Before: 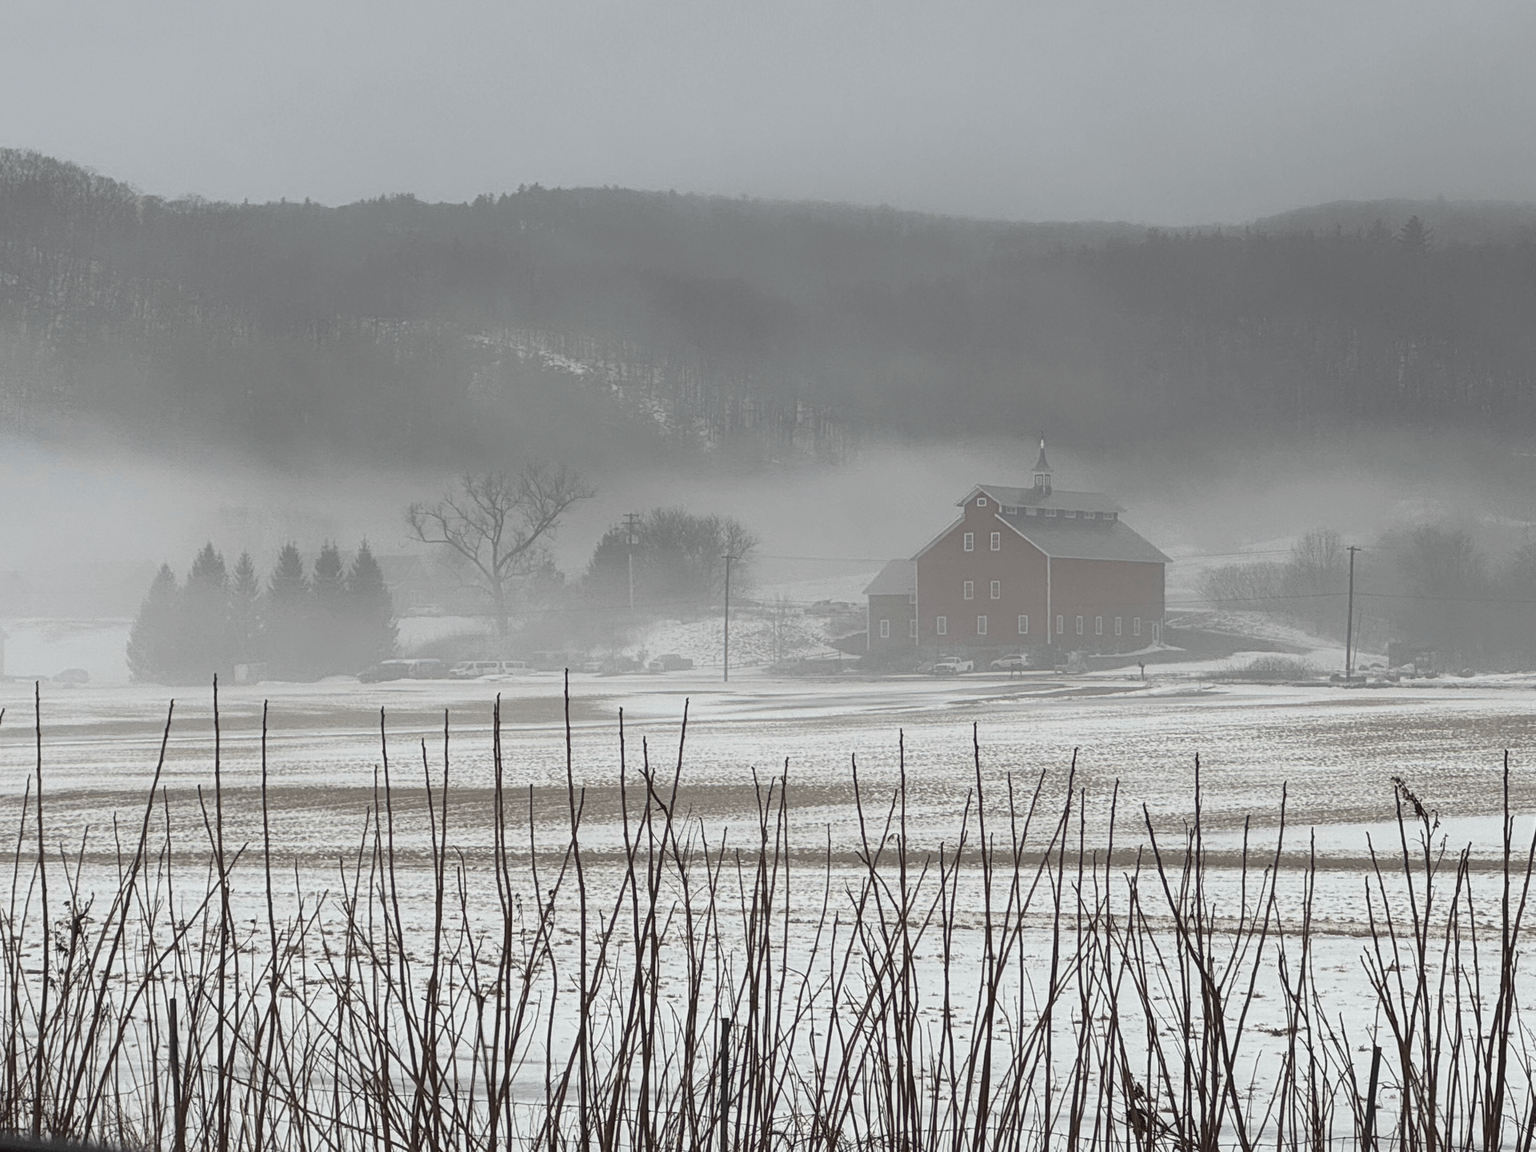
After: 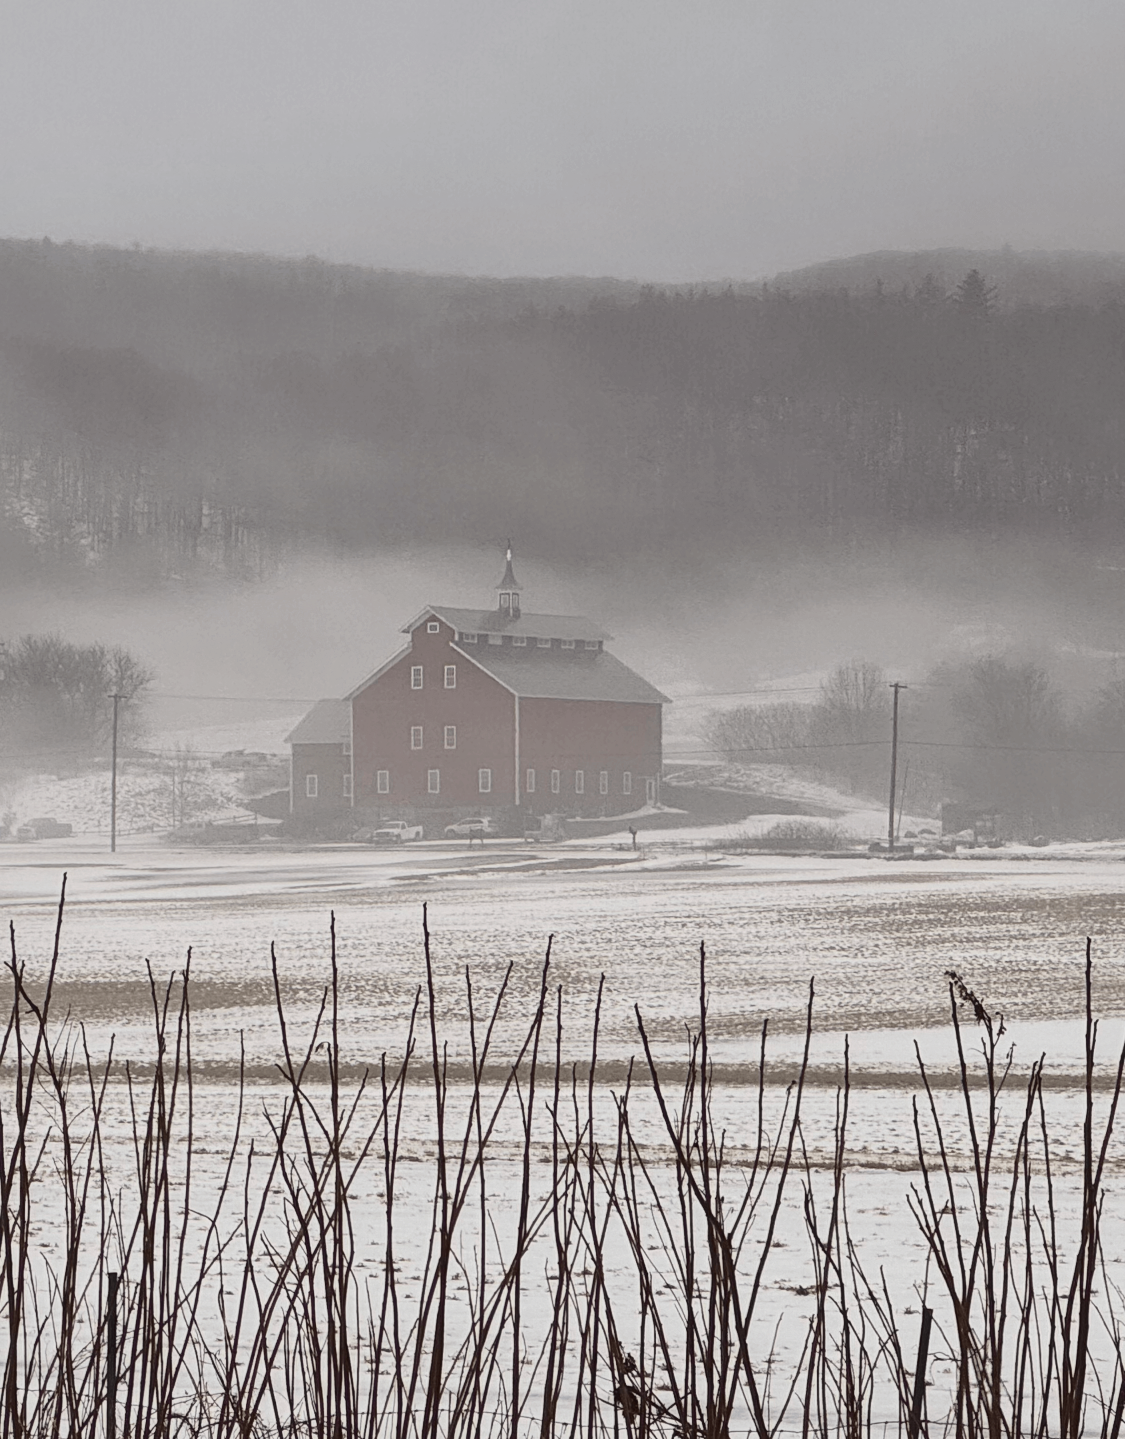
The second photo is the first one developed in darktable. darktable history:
local contrast: mode bilateral grid, contrast 20, coarseness 50, detail 132%, midtone range 0.2
crop: left 41.402%
tone curve: curves: ch0 [(0, 0.019) (0.204, 0.162) (0.491, 0.519) (0.748, 0.765) (1, 0.919)]; ch1 [(0, 0) (0.179, 0.173) (0.322, 0.32) (0.442, 0.447) (0.496, 0.504) (0.566, 0.585) (0.761, 0.803) (1, 1)]; ch2 [(0, 0) (0.434, 0.447) (0.483, 0.487) (0.555, 0.563) (0.697, 0.68) (1, 1)], color space Lab, independent channels, preserve colors none
